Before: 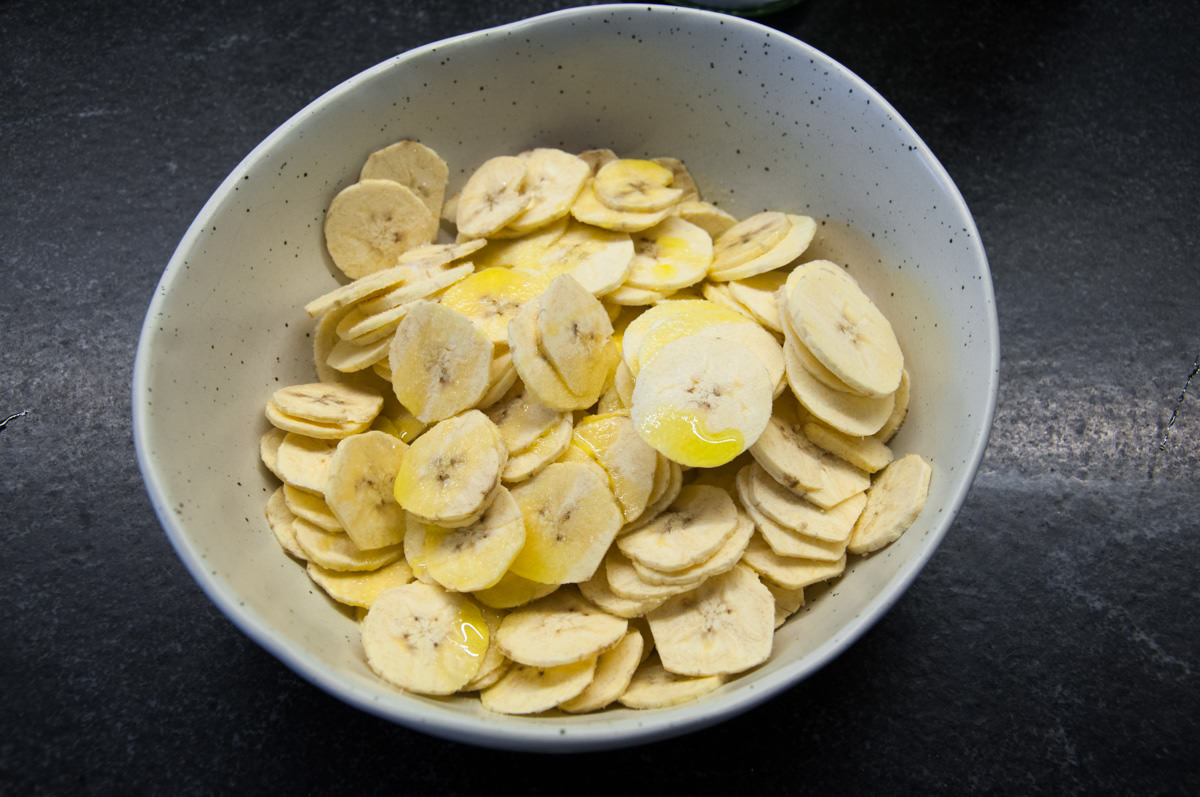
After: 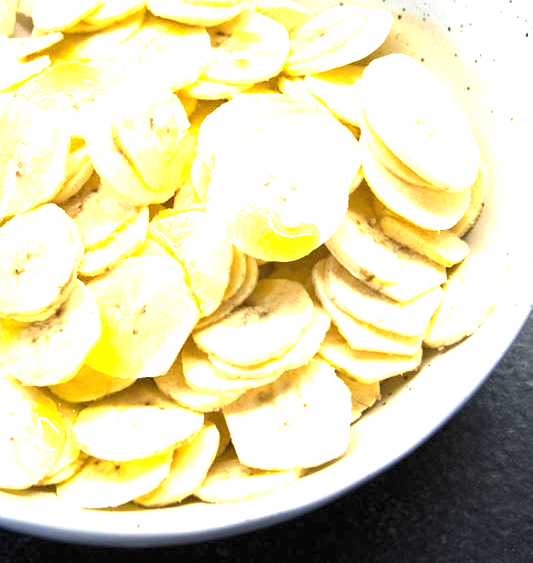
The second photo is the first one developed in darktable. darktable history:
crop: left 35.344%, top 25.882%, right 20.217%, bottom 3.384%
exposure: black level correction 0, exposure 1.996 EV, compensate highlight preservation false
